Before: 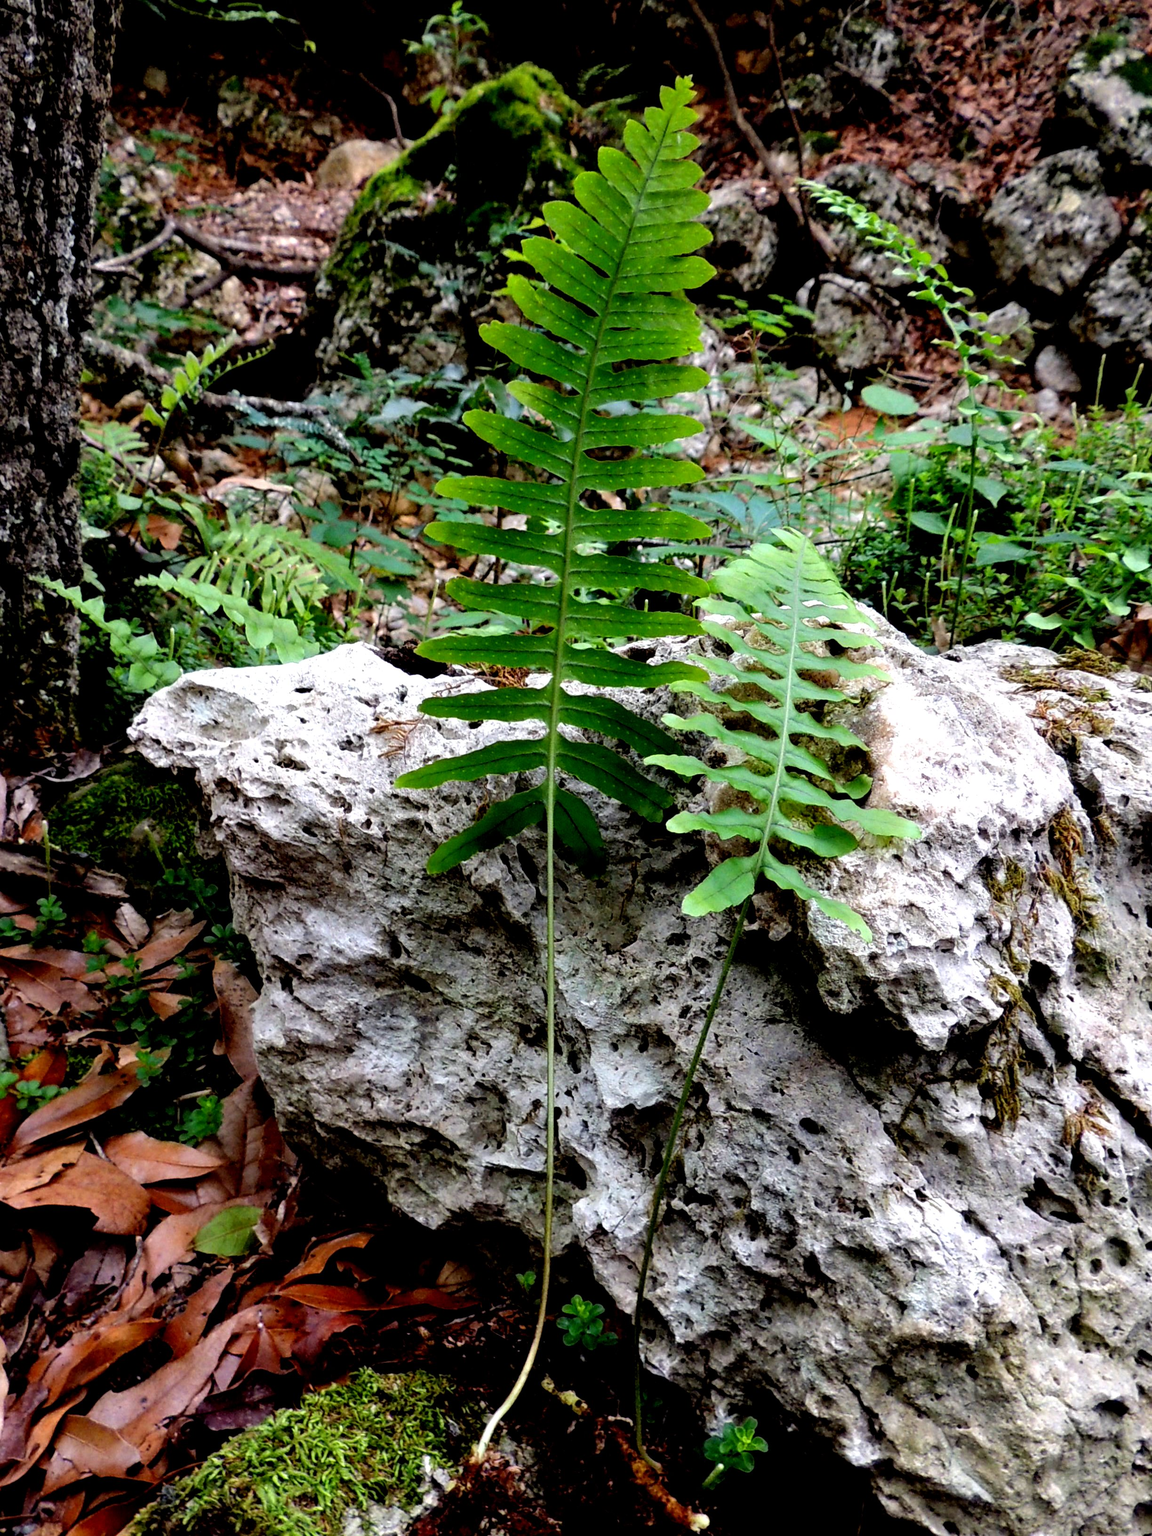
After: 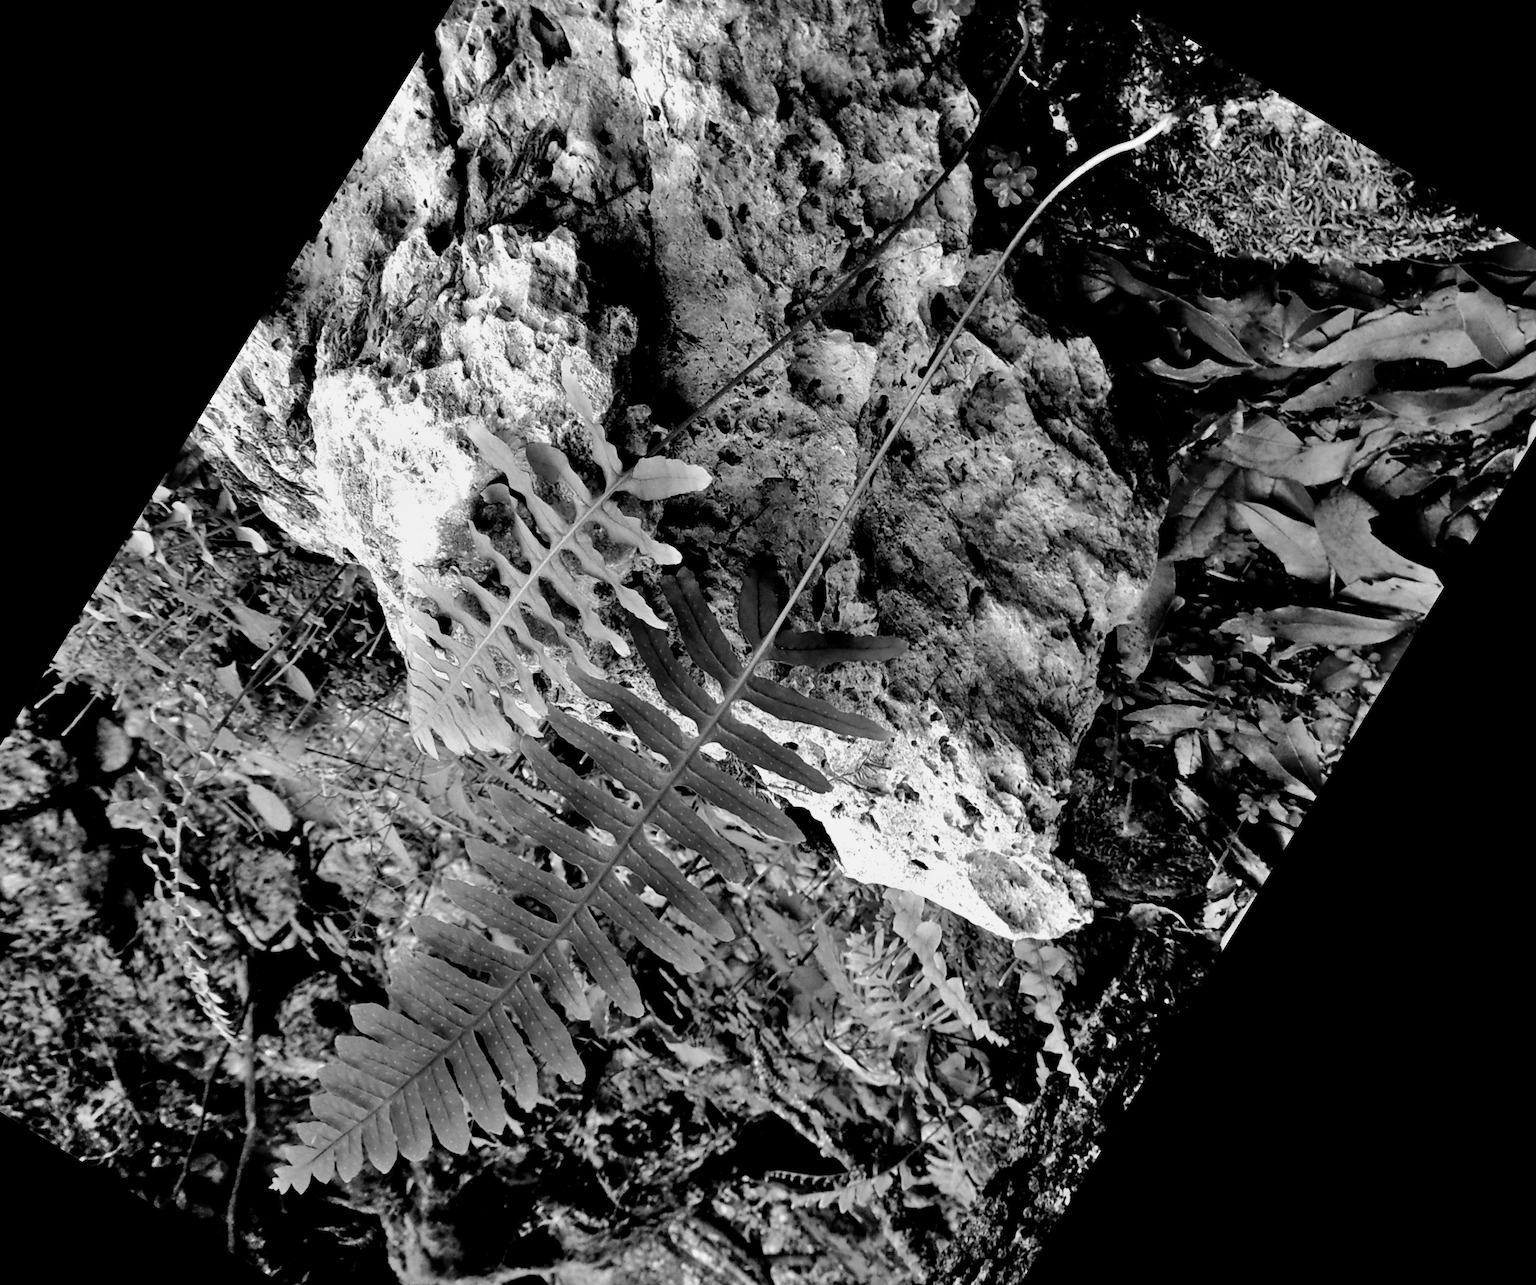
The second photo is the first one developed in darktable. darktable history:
crop and rotate: angle 148.68°, left 9.111%, top 15.603%, right 4.588%, bottom 17.041%
shadows and highlights: low approximation 0.01, soften with gaussian
exposure: exposure -0.153 EV, compensate highlight preservation false
monochrome: a -4.13, b 5.16, size 1
